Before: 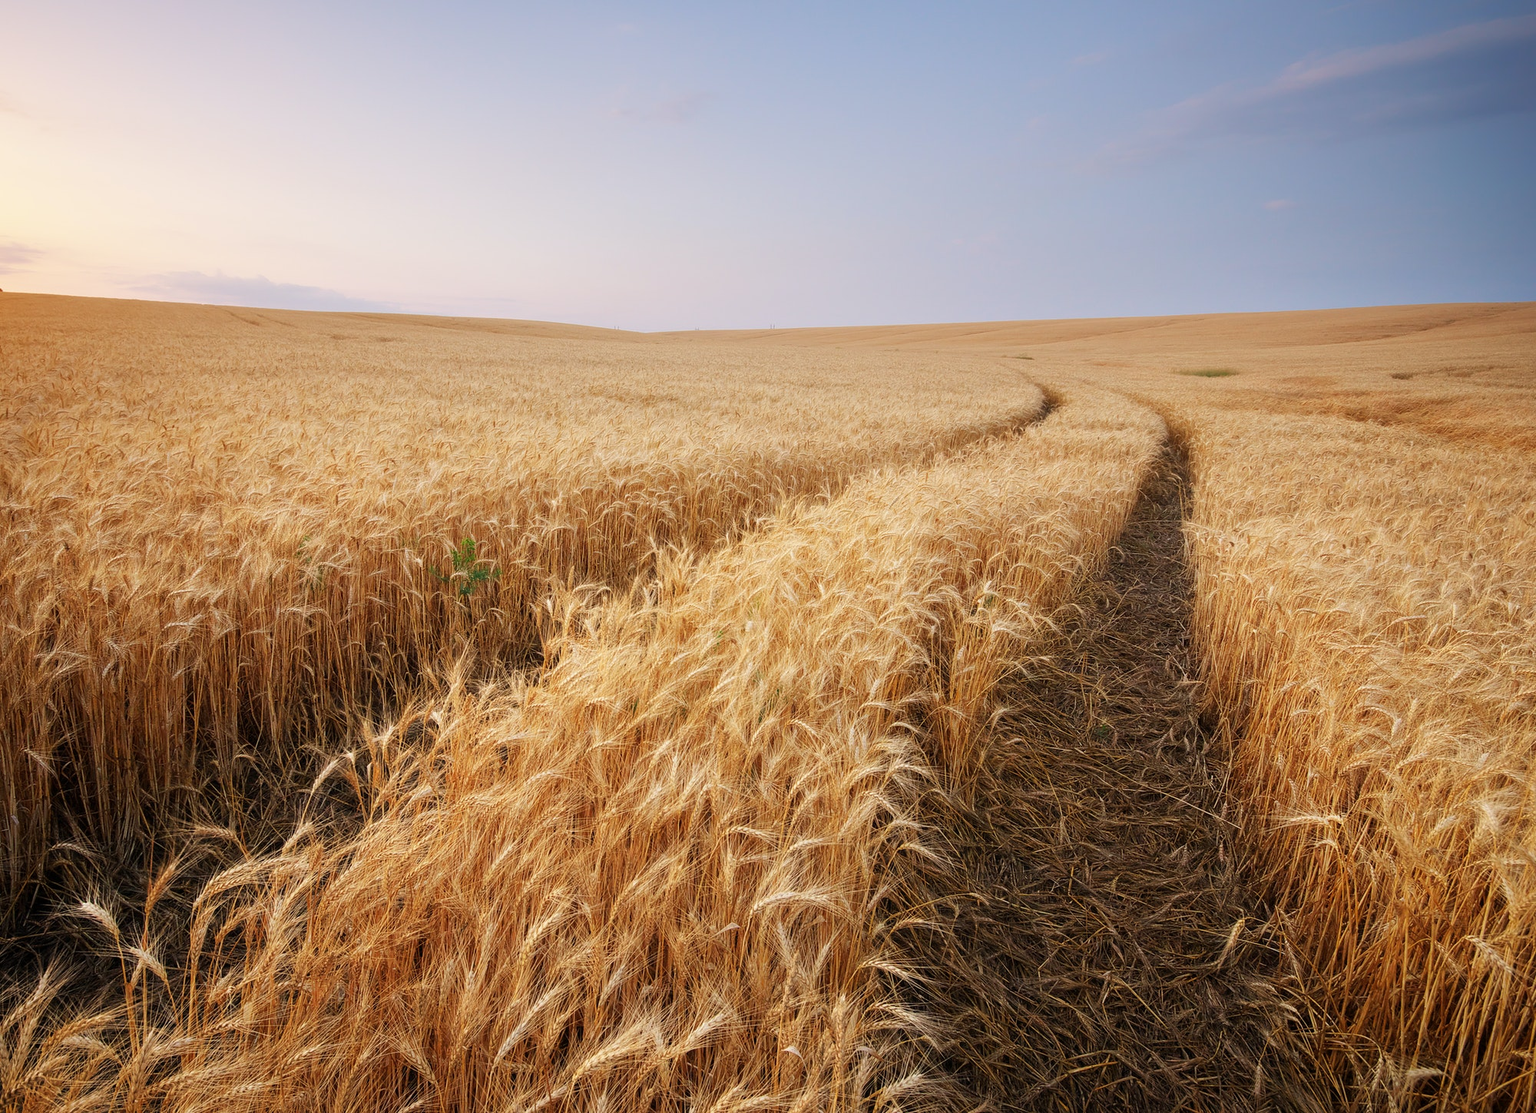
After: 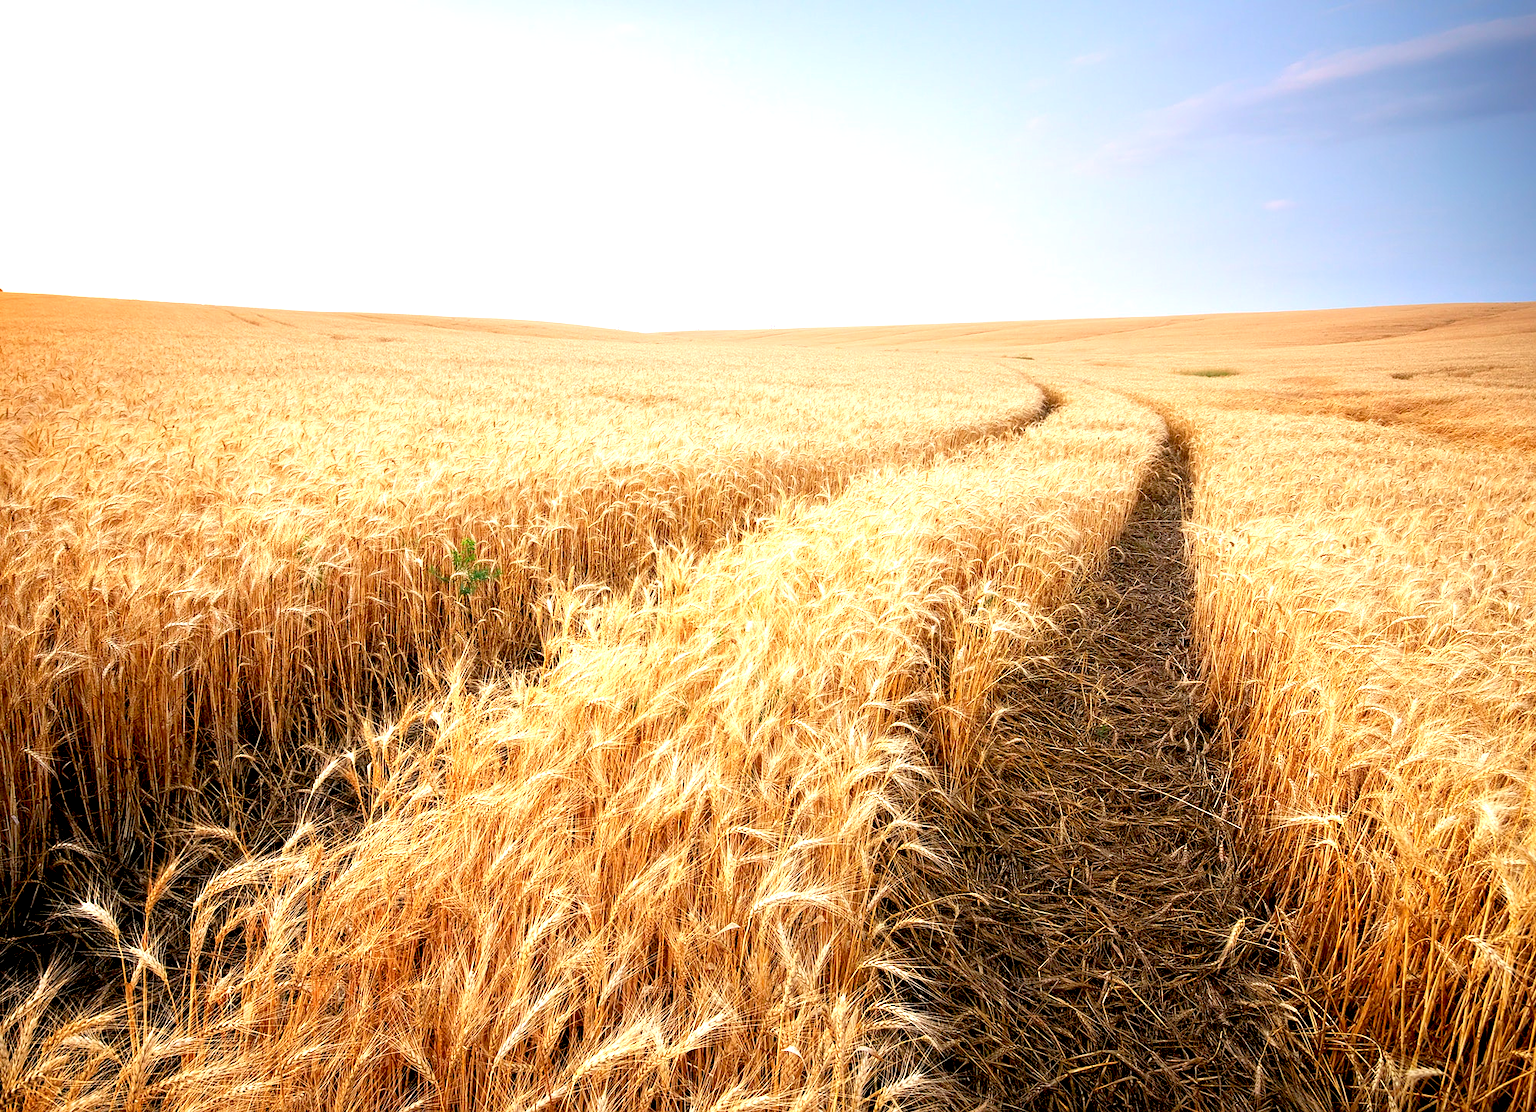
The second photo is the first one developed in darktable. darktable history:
sharpen: amount 0.2
exposure: black level correction 0.011, exposure 1.088 EV, compensate exposure bias true, compensate highlight preservation false
